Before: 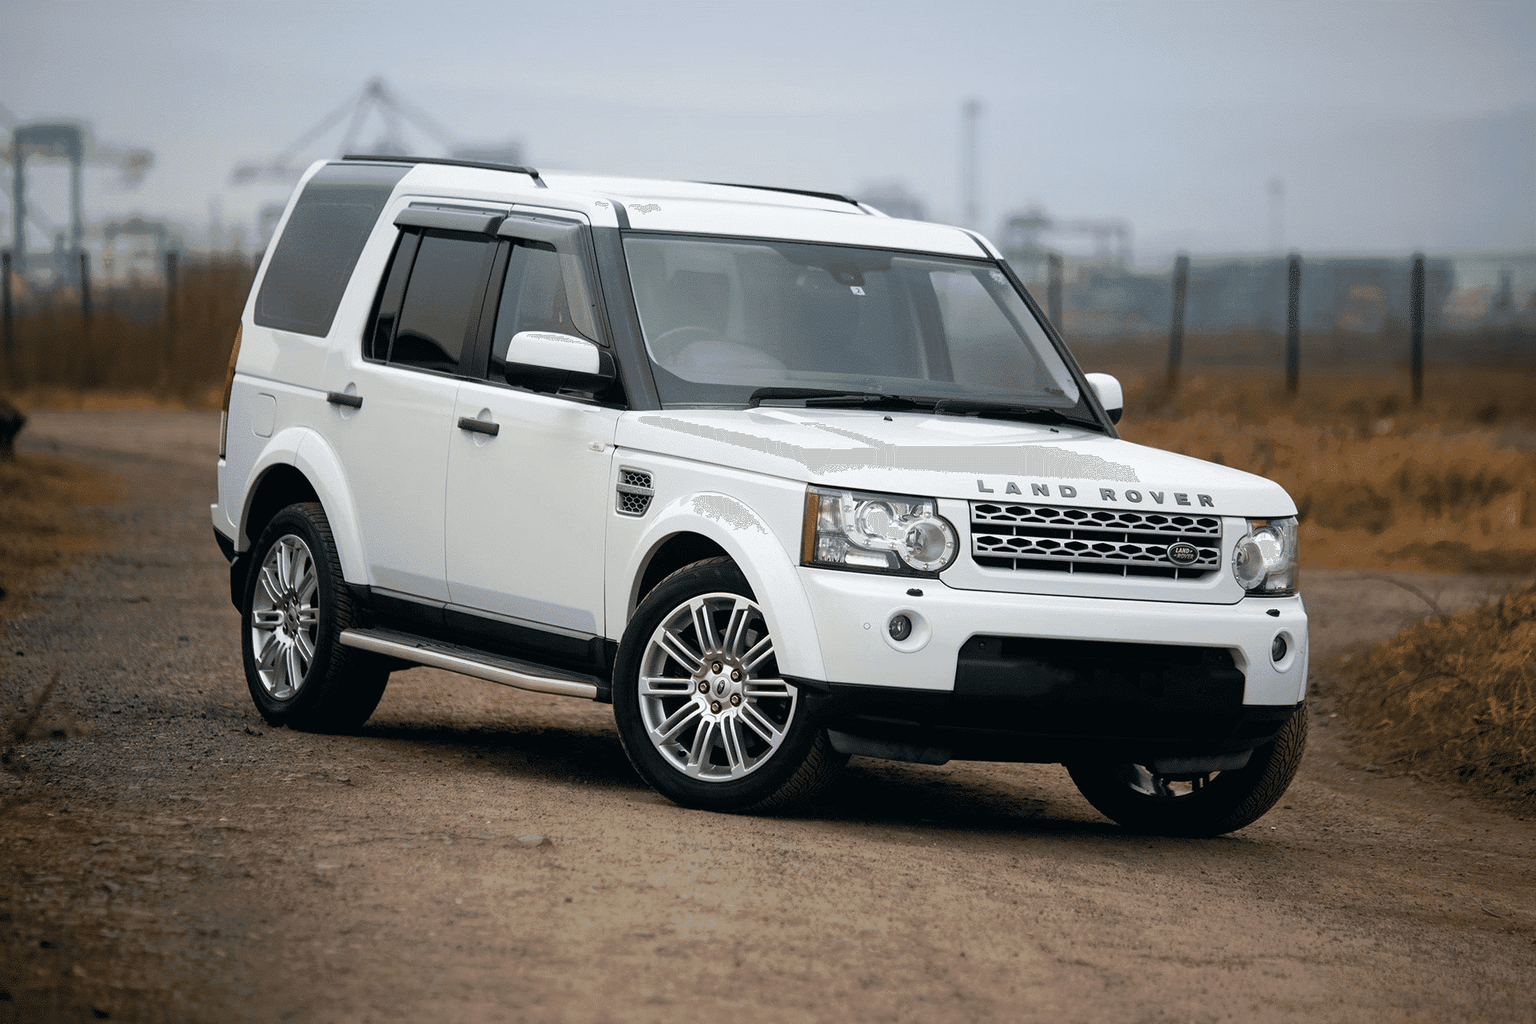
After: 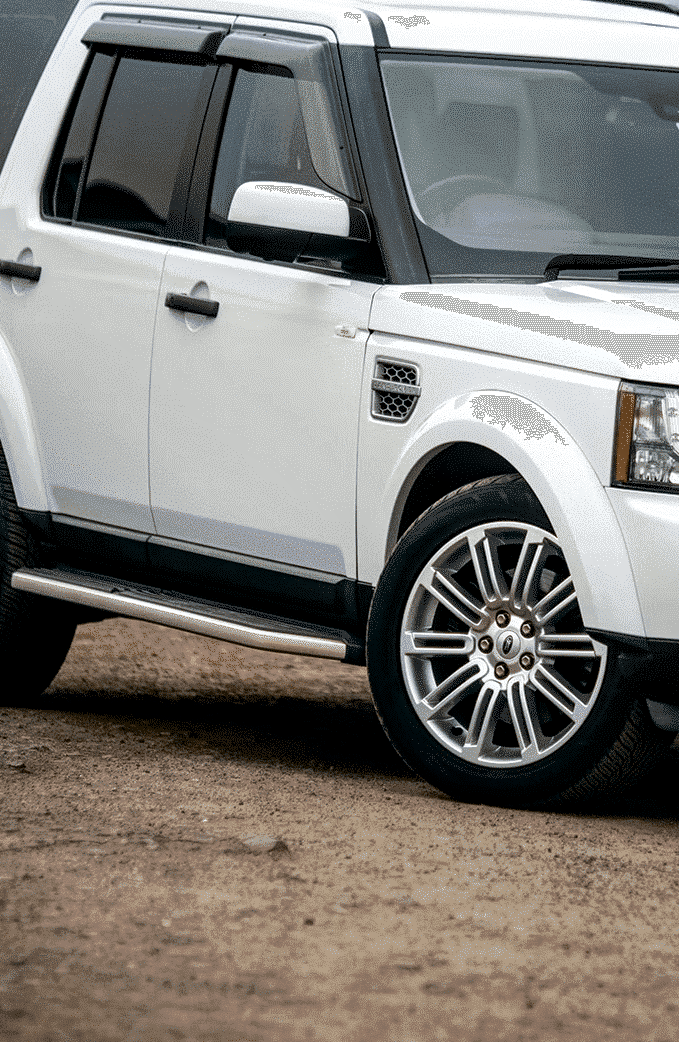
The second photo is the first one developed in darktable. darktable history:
crop and rotate: left 21.577%, top 18.801%, right 44.436%, bottom 2.976%
local contrast: highlights 60%, shadows 61%, detail 160%
